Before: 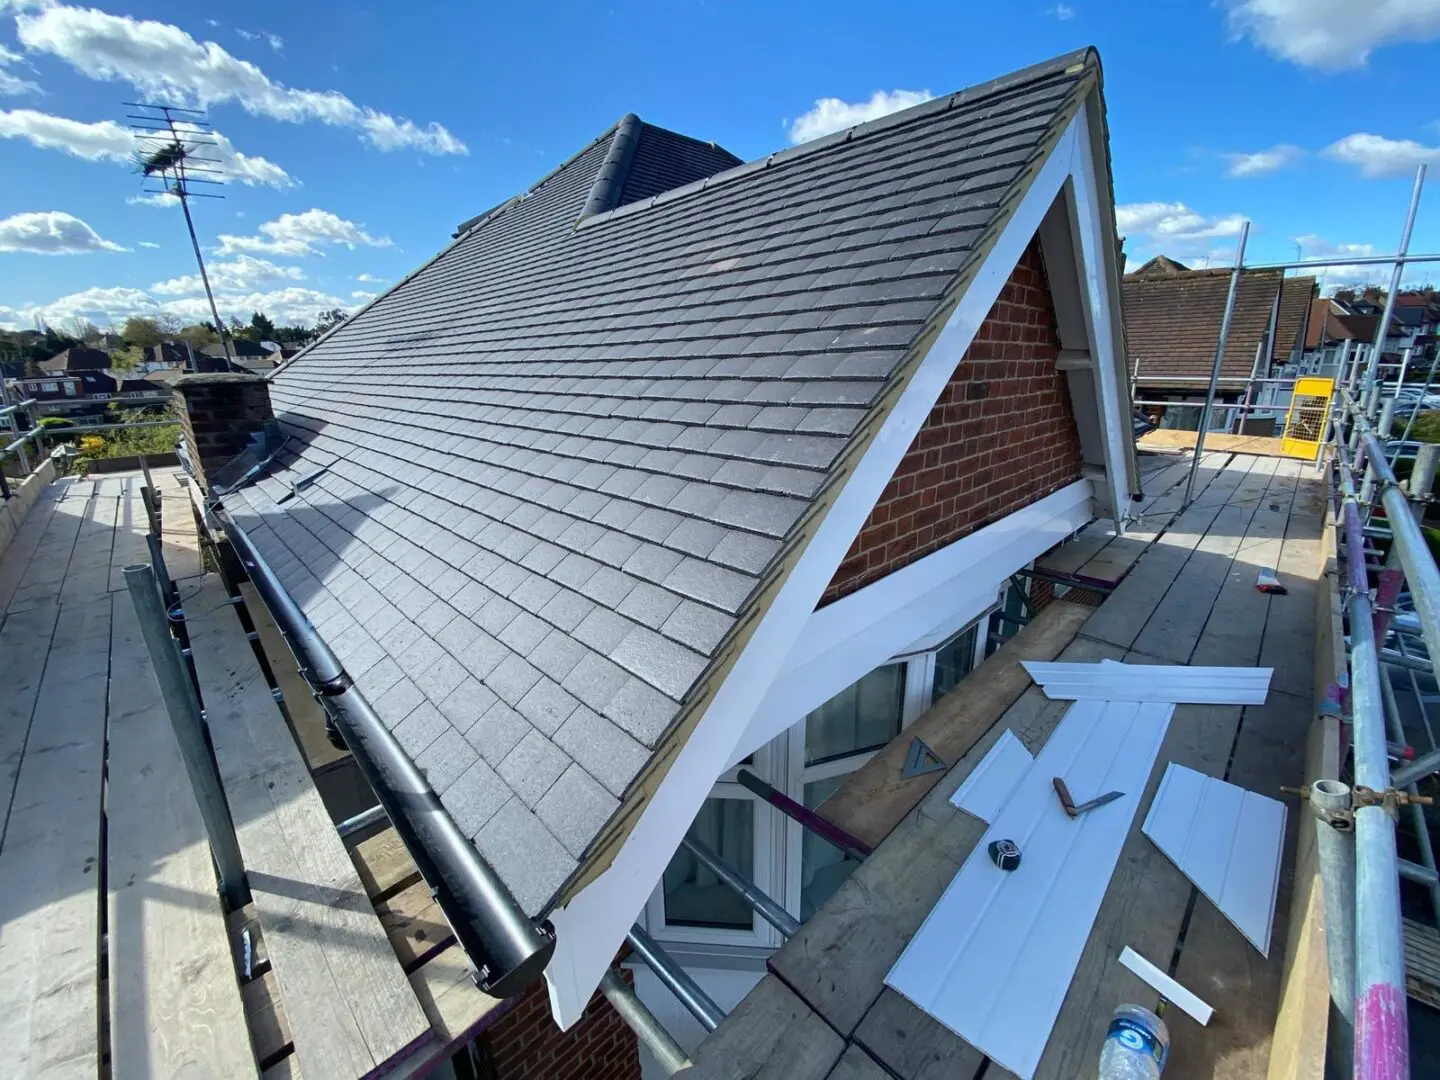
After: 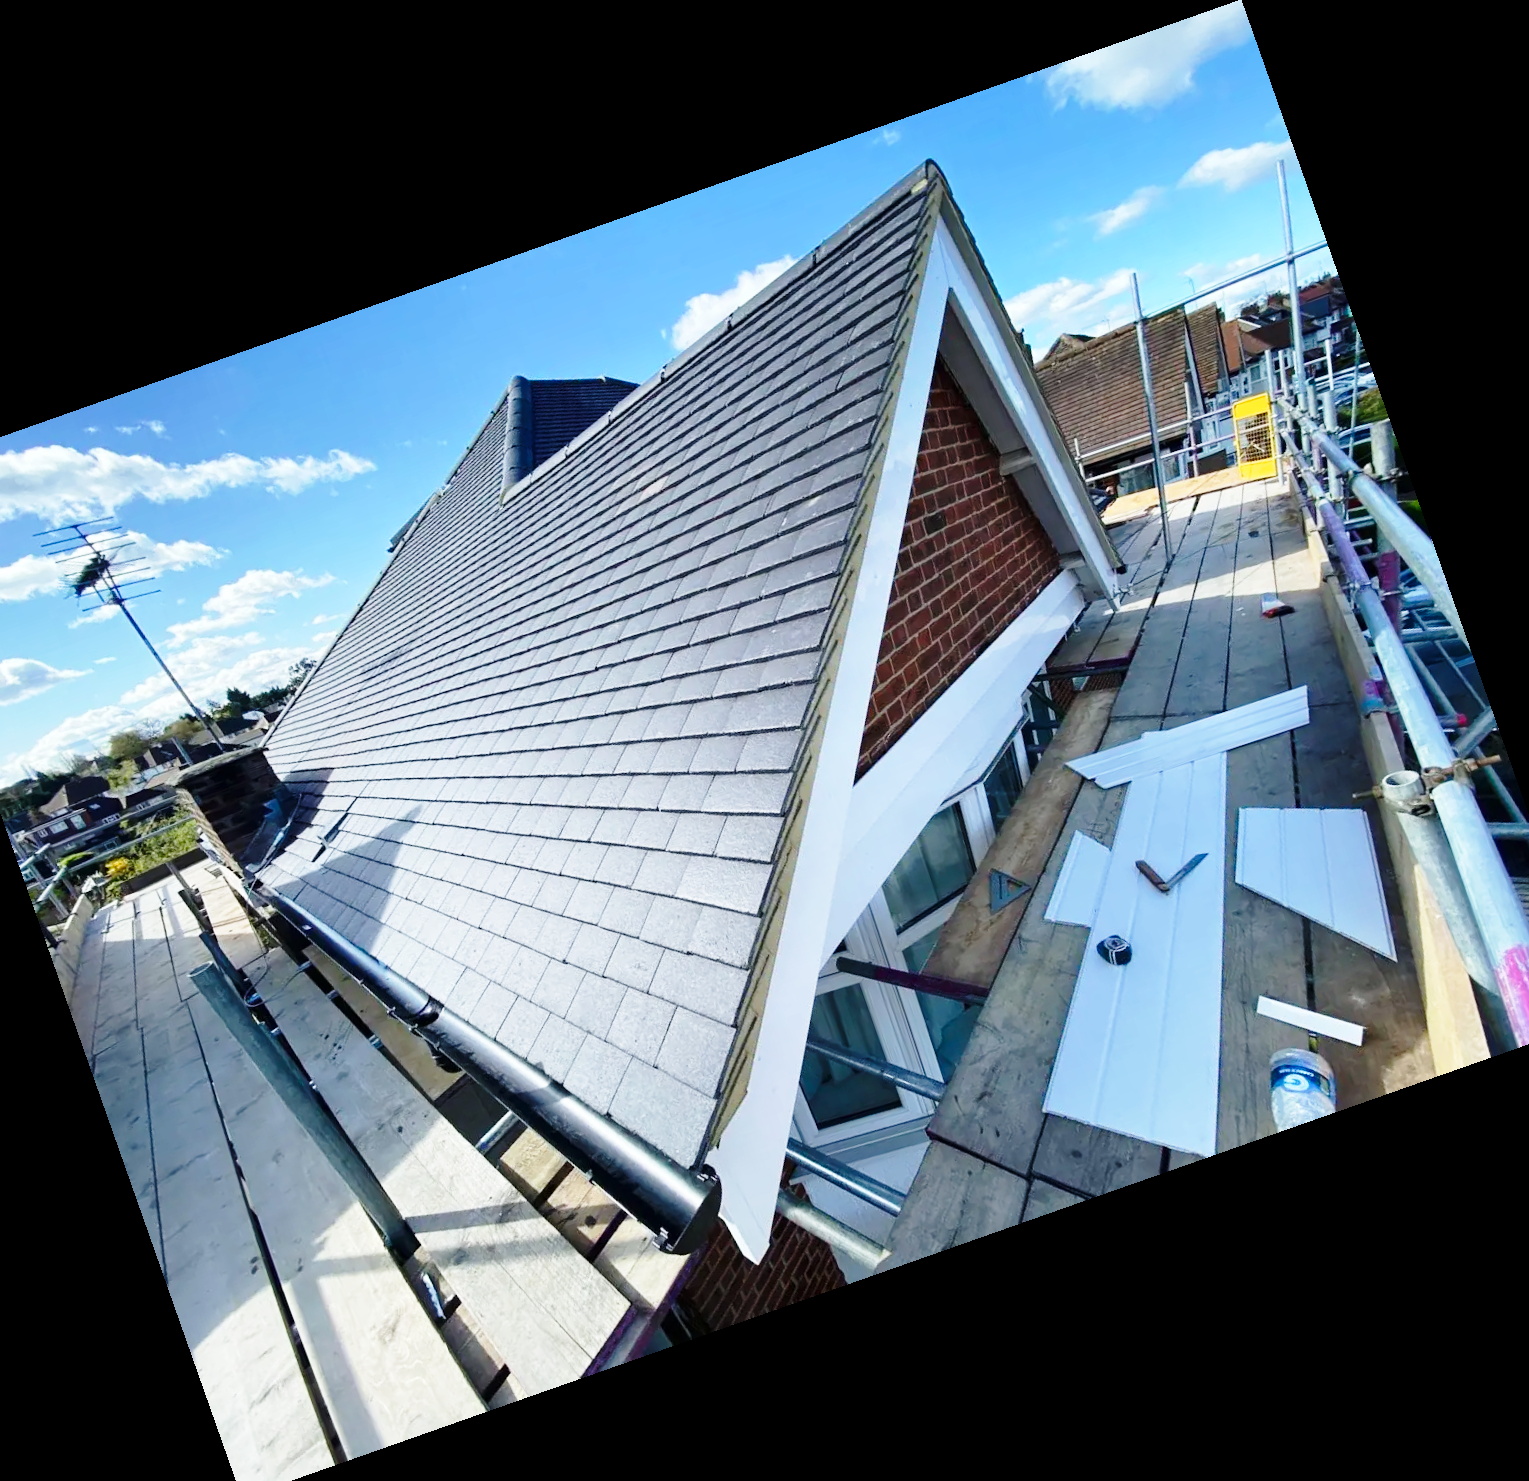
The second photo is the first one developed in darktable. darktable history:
base curve: curves: ch0 [(0, 0) (0.028, 0.03) (0.121, 0.232) (0.46, 0.748) (0.859, 0.968) (1, 1)], preserve colors none
crop and rotate: angle 19.43°, left 6.812%, right 4.125%, bottom 1.087%
